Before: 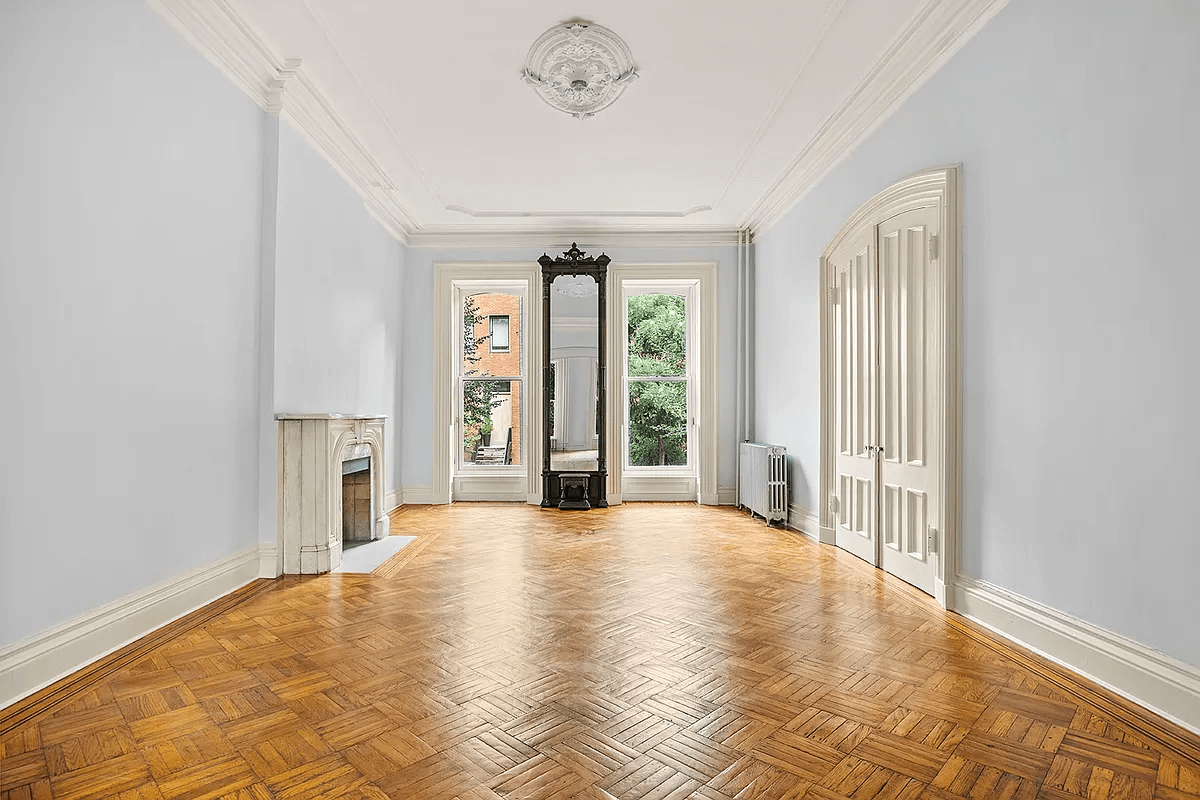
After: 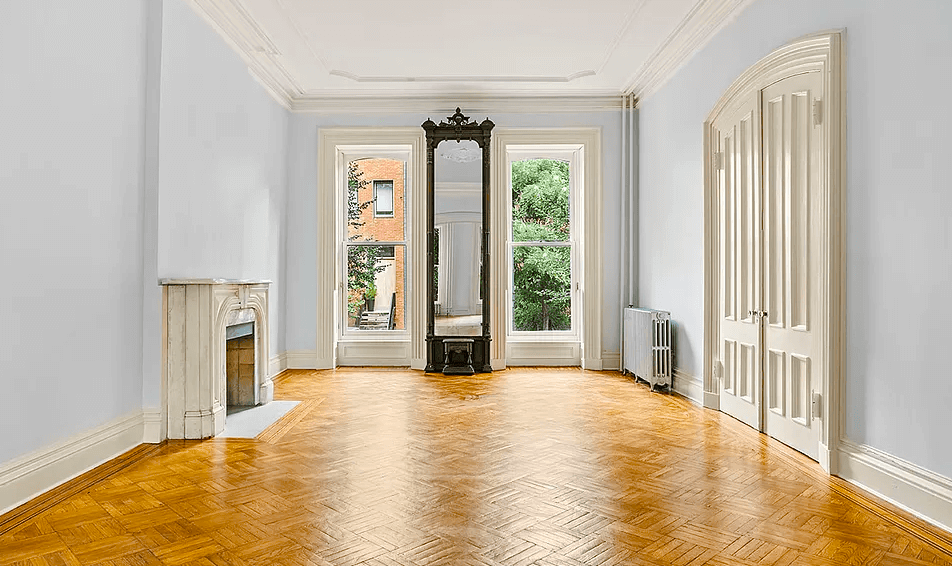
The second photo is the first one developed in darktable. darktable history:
crop: left 9.715%, top 16.904%, right 10.876%, bottom 12.342%
color balance rgb: perceptual saturation grading › global saturation 39.669%, perceptual saturation grading › highlights -24.813%, perceptual saturation grading › mid-tones 34.314%, perceptual saturation grading › shadows 34.96%
